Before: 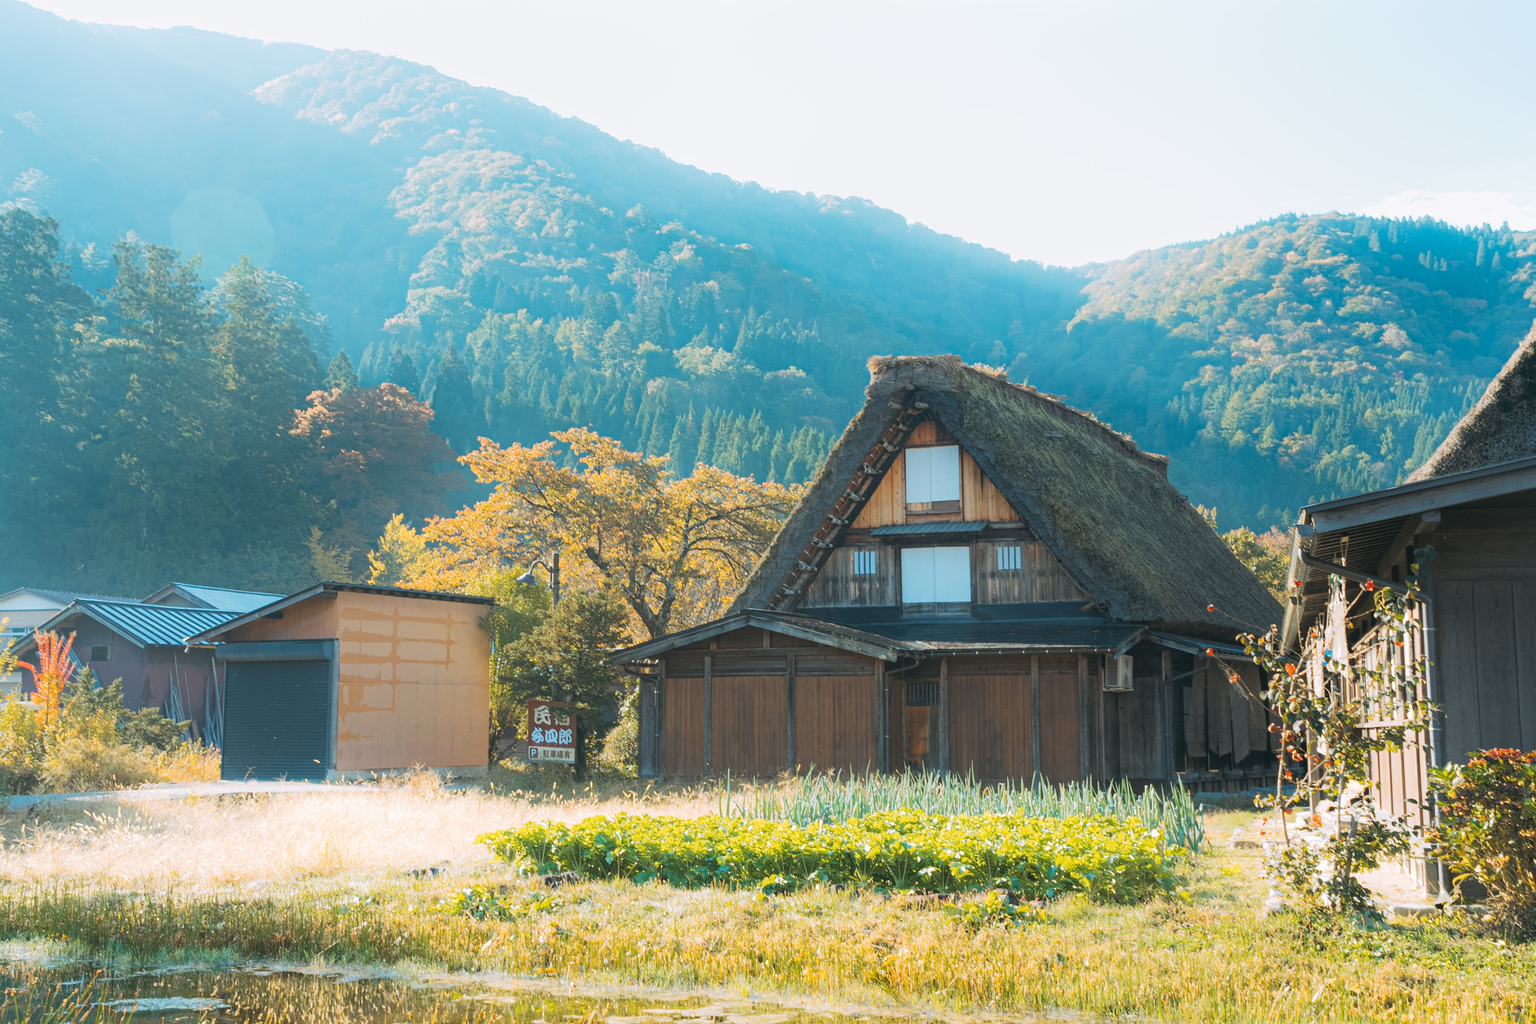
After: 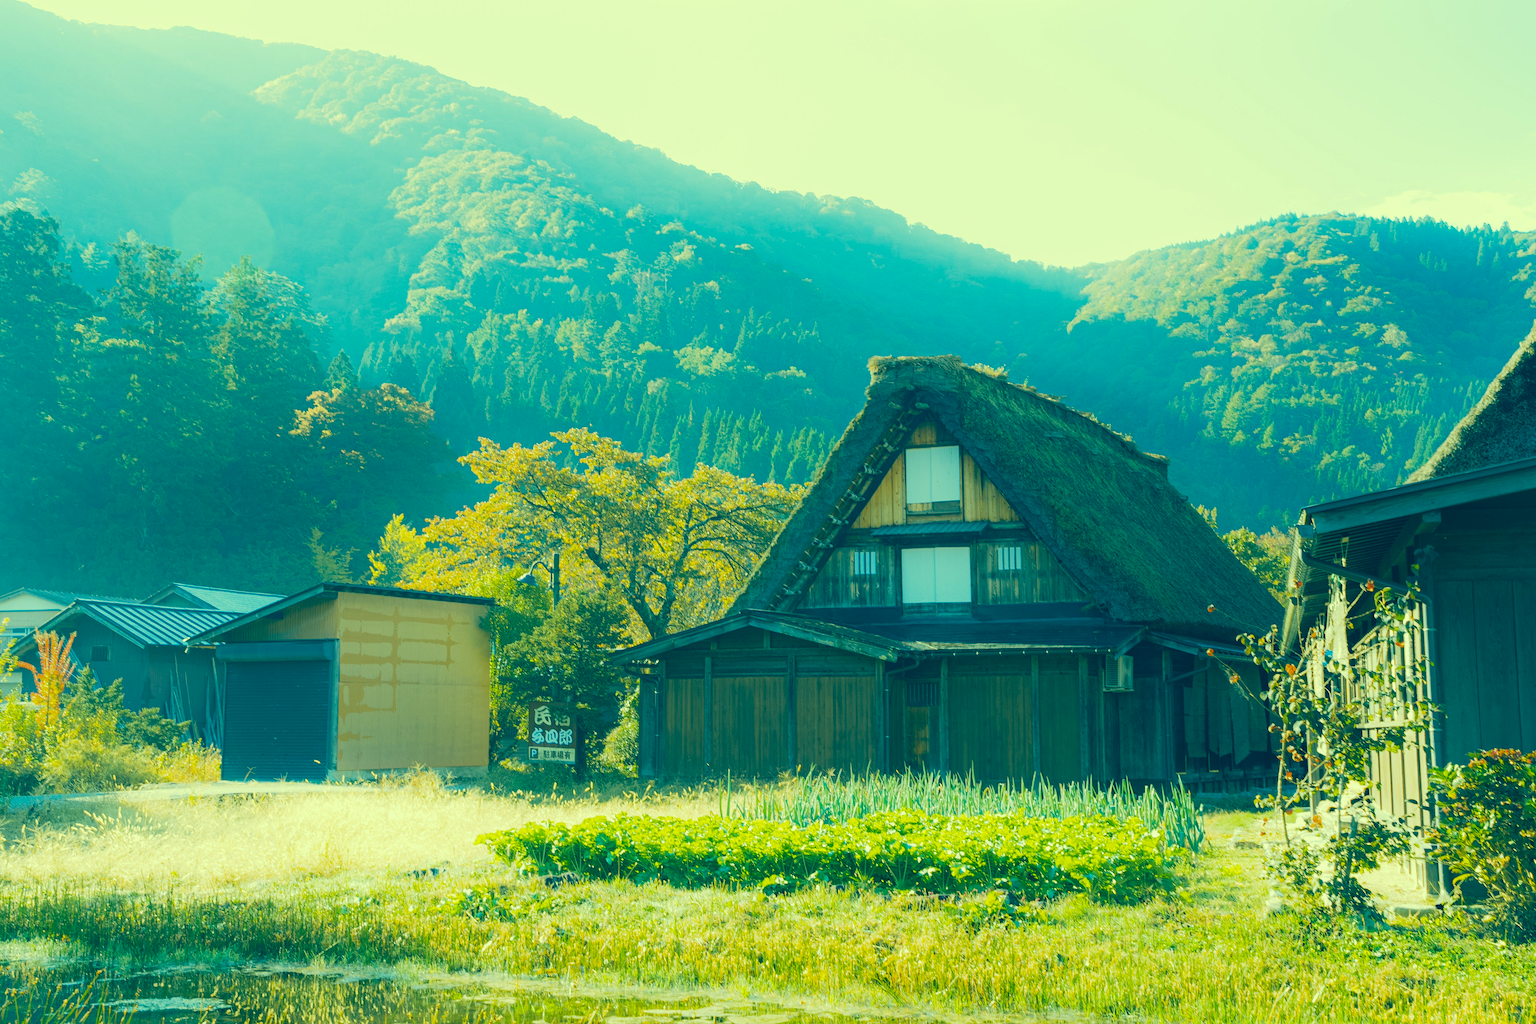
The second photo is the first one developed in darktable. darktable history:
white balance: red 0.976, blue 1.04
color correction: highlights a* -15.58, highlights b* 40, shadows a* -40, shadows b* -26.18
